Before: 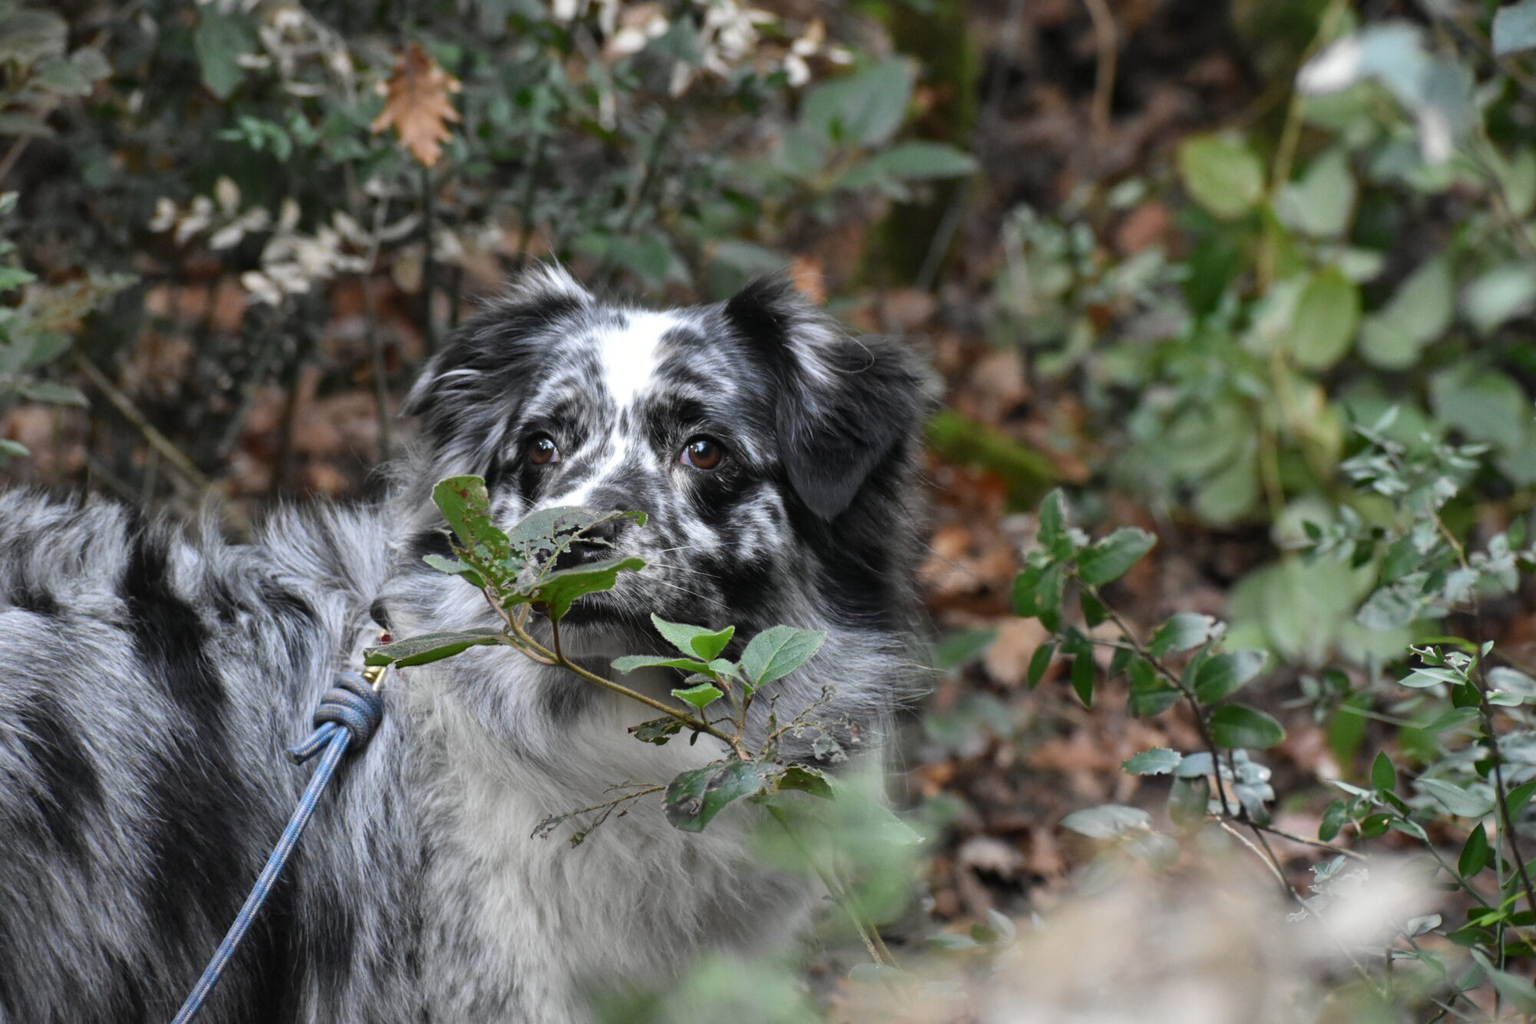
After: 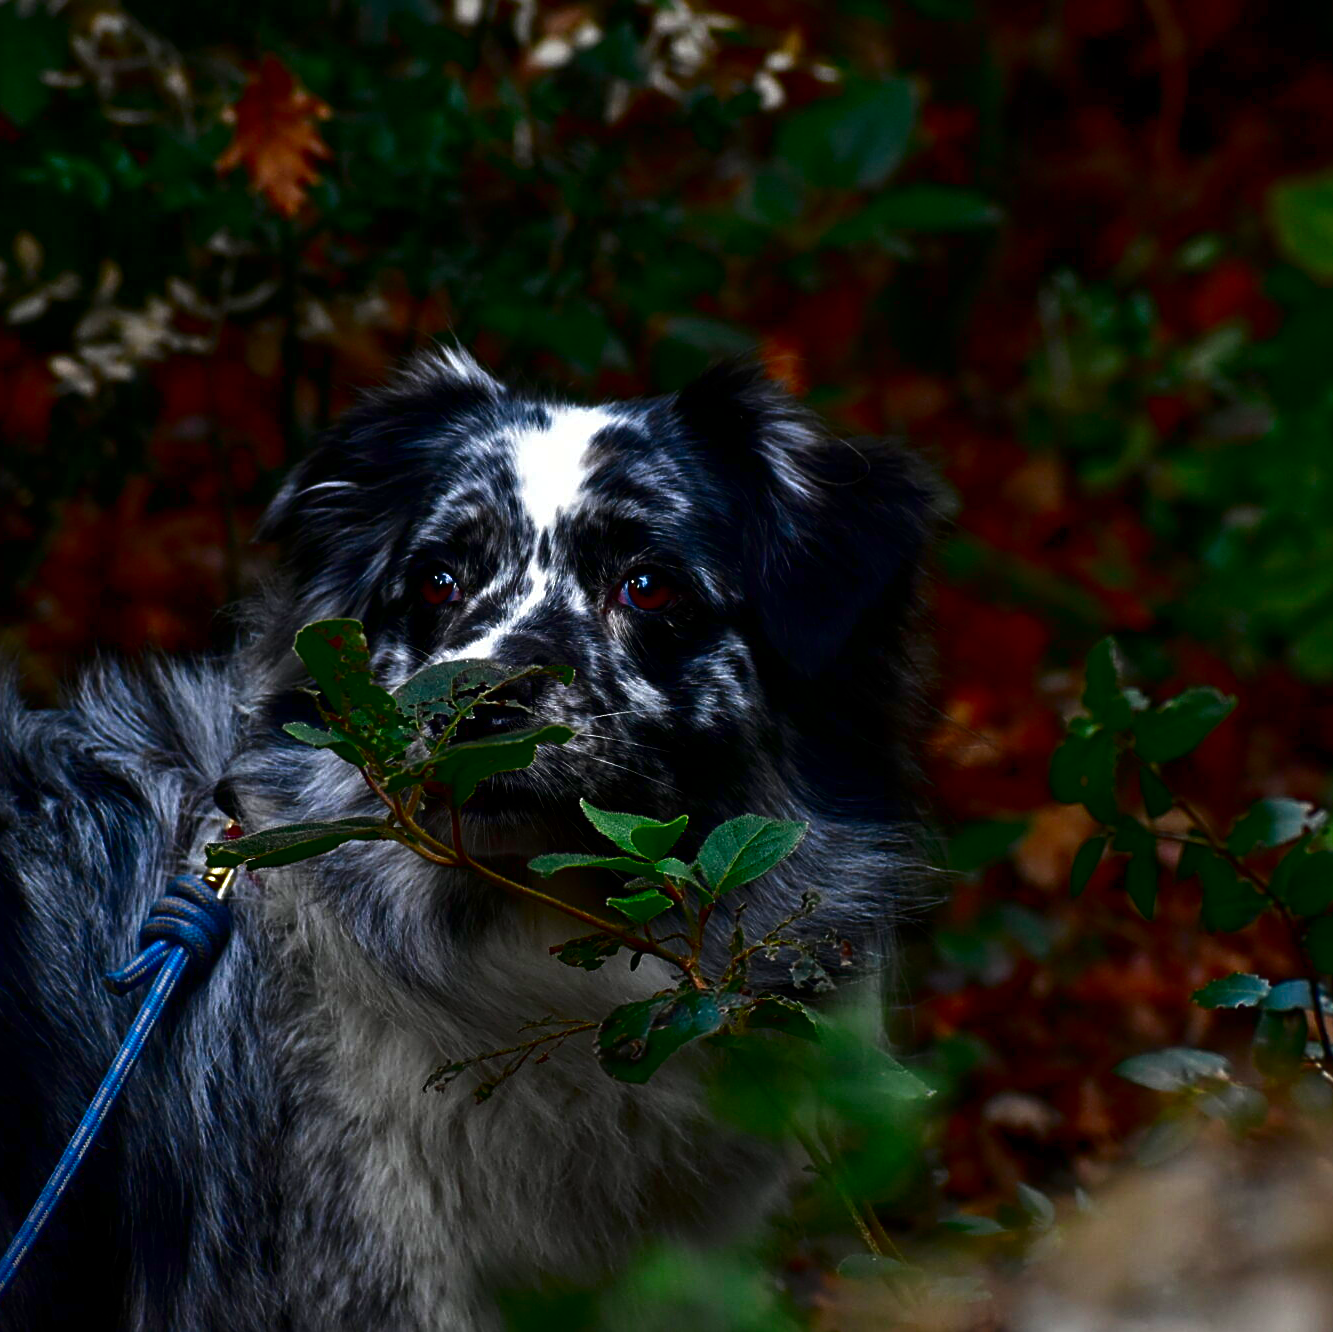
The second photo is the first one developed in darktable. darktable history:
sharpen: on, module defaults
crop and rotate: left 13.409%, right 19.924%
contrast brightness saturation: brightness -1, saturation 1
